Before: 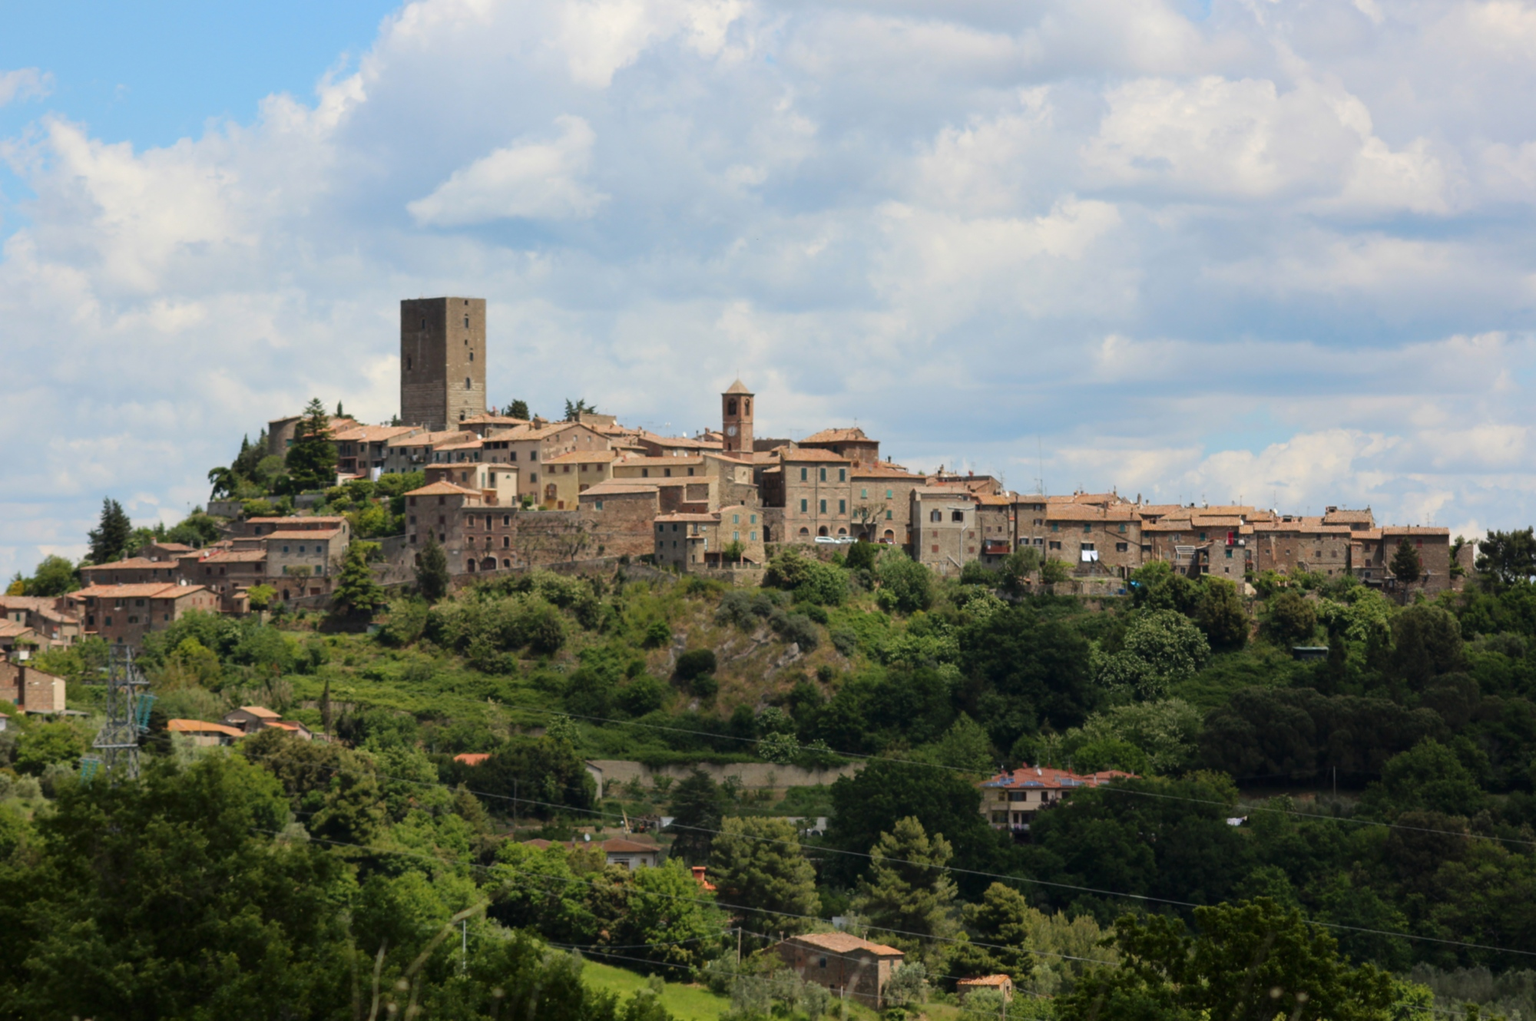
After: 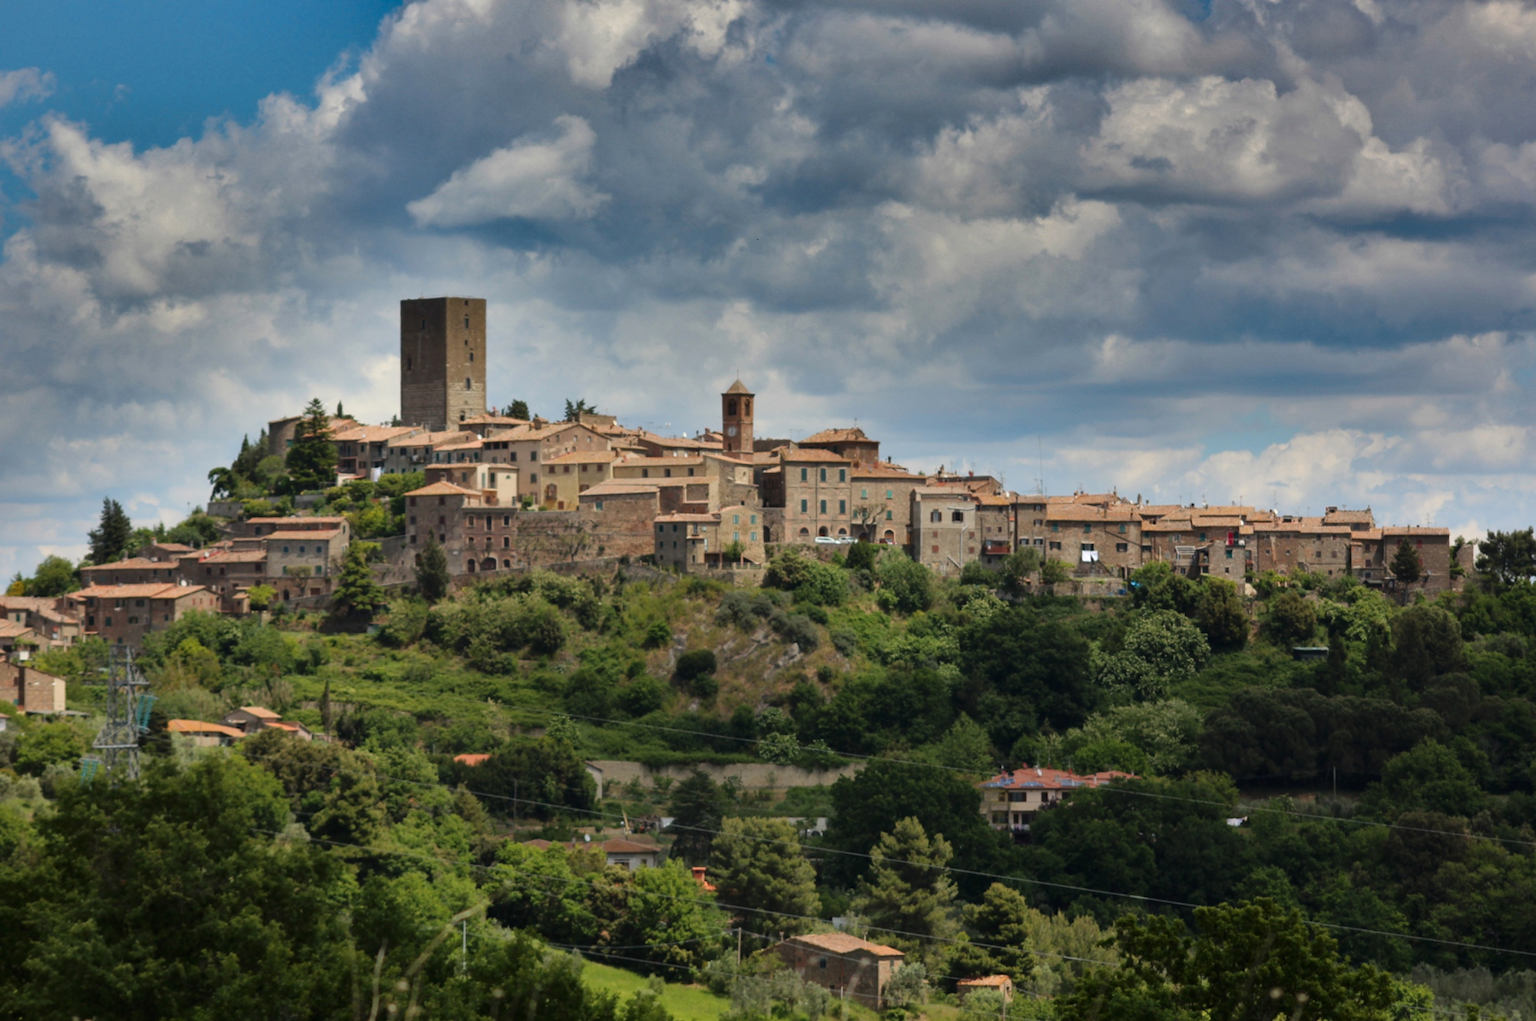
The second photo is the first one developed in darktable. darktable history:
shadows and highlights: shadows 18.81, highlights -84.99, soften with gaussian
